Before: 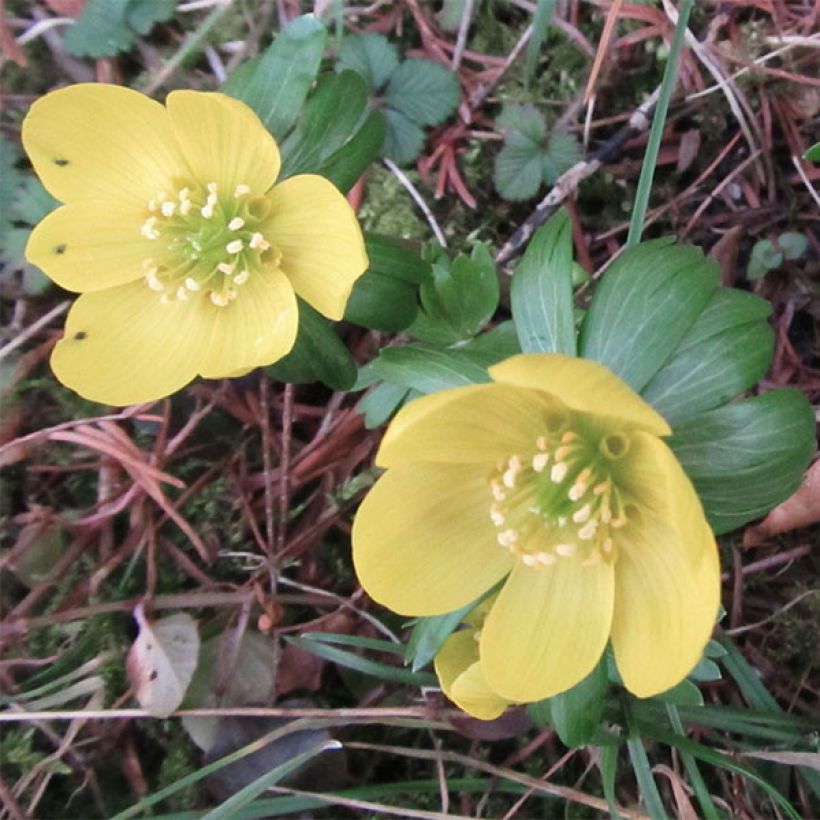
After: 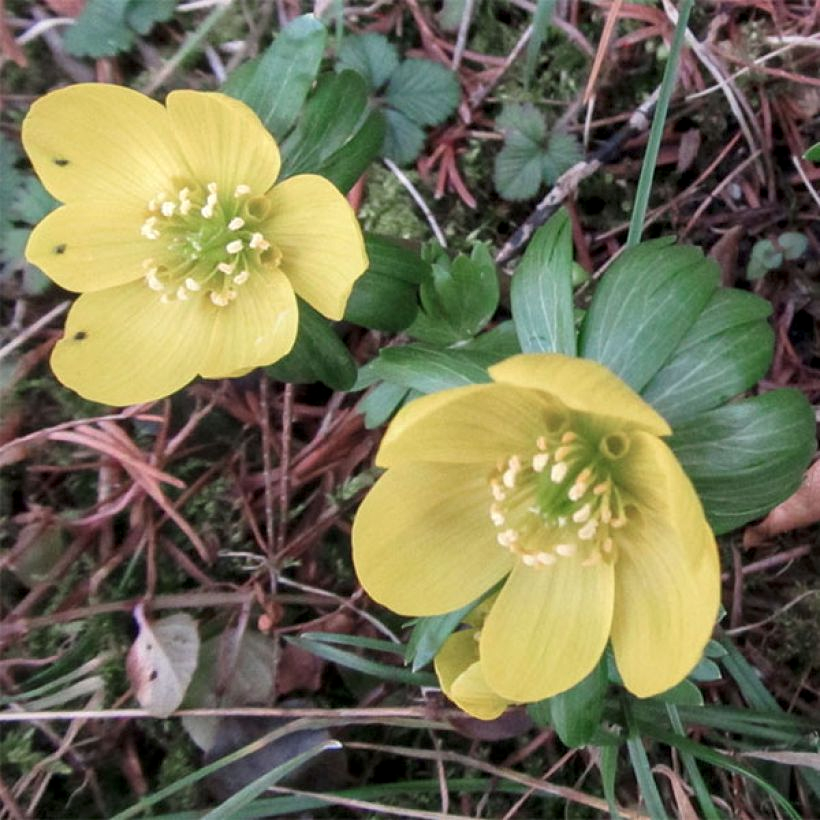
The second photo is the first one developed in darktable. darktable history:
exposure: exposure -0.114 EV, compensate exposure bias true, compensate highlight preservation false
local contrast: detail 130%
